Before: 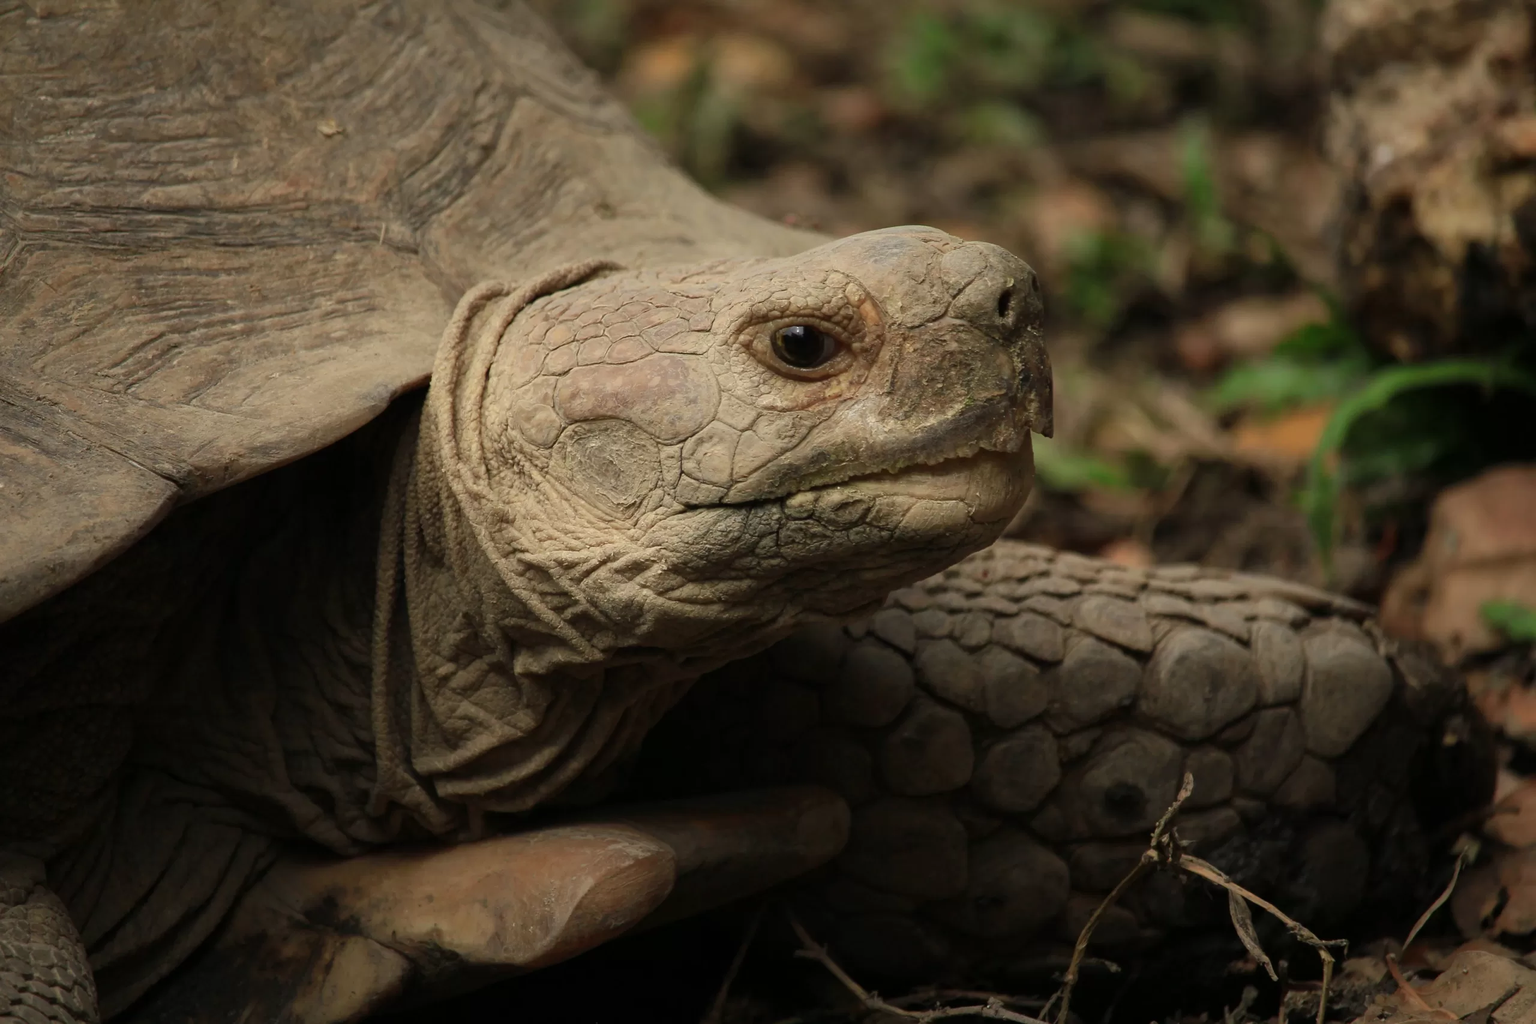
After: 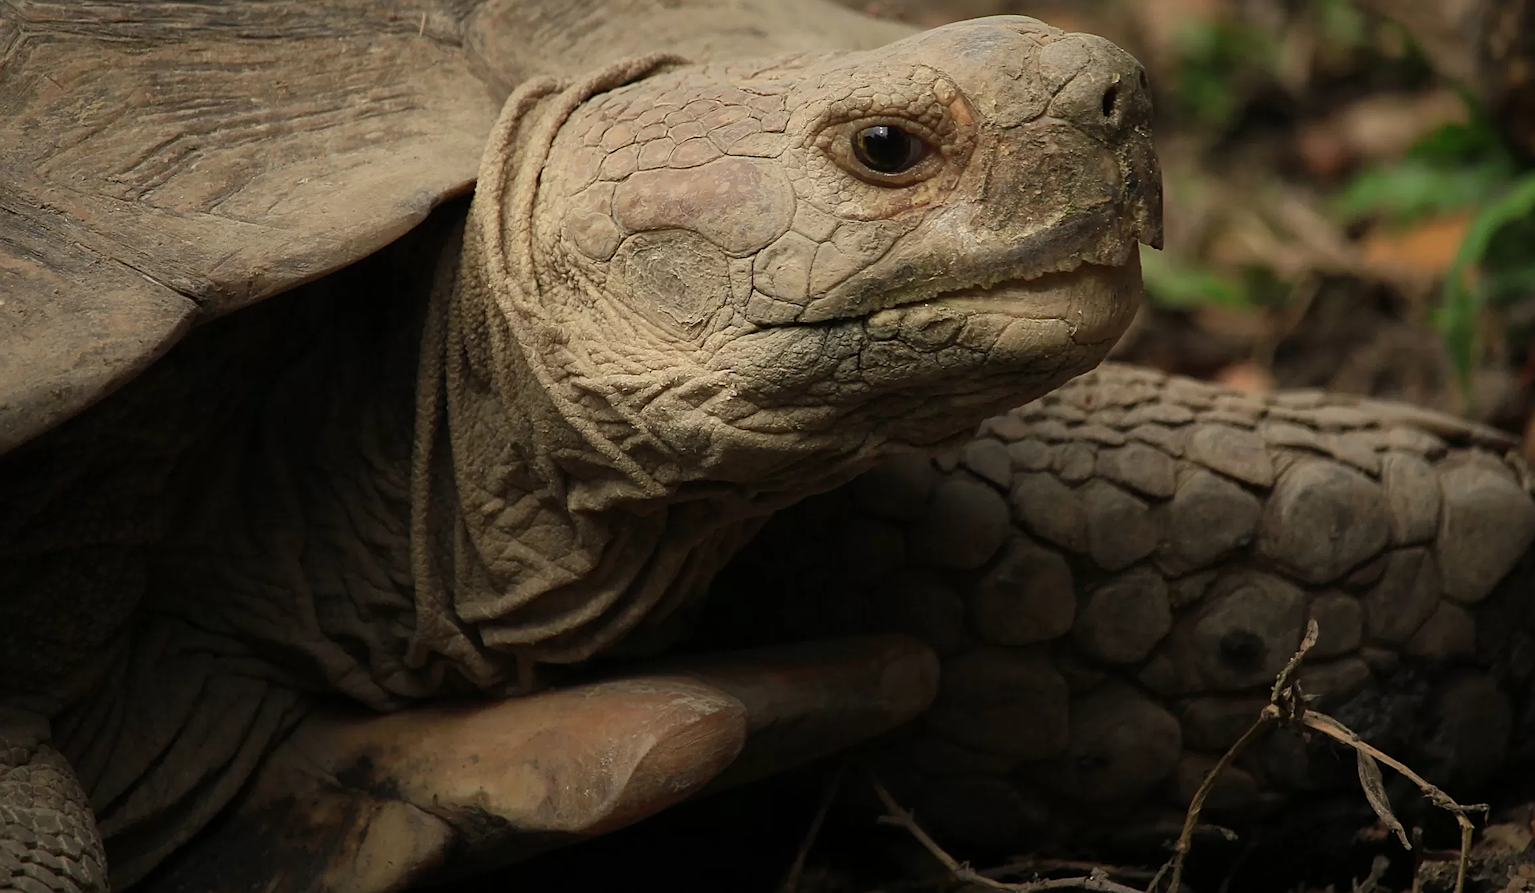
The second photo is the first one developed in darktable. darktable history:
crop: top 20.687%, right 9.437%, bottom 0.271%
tone equalizer: edges refinement/feathering 500, mask exposure compensation -1.57 EV, preserve details no
sharpen: on, module defaults
